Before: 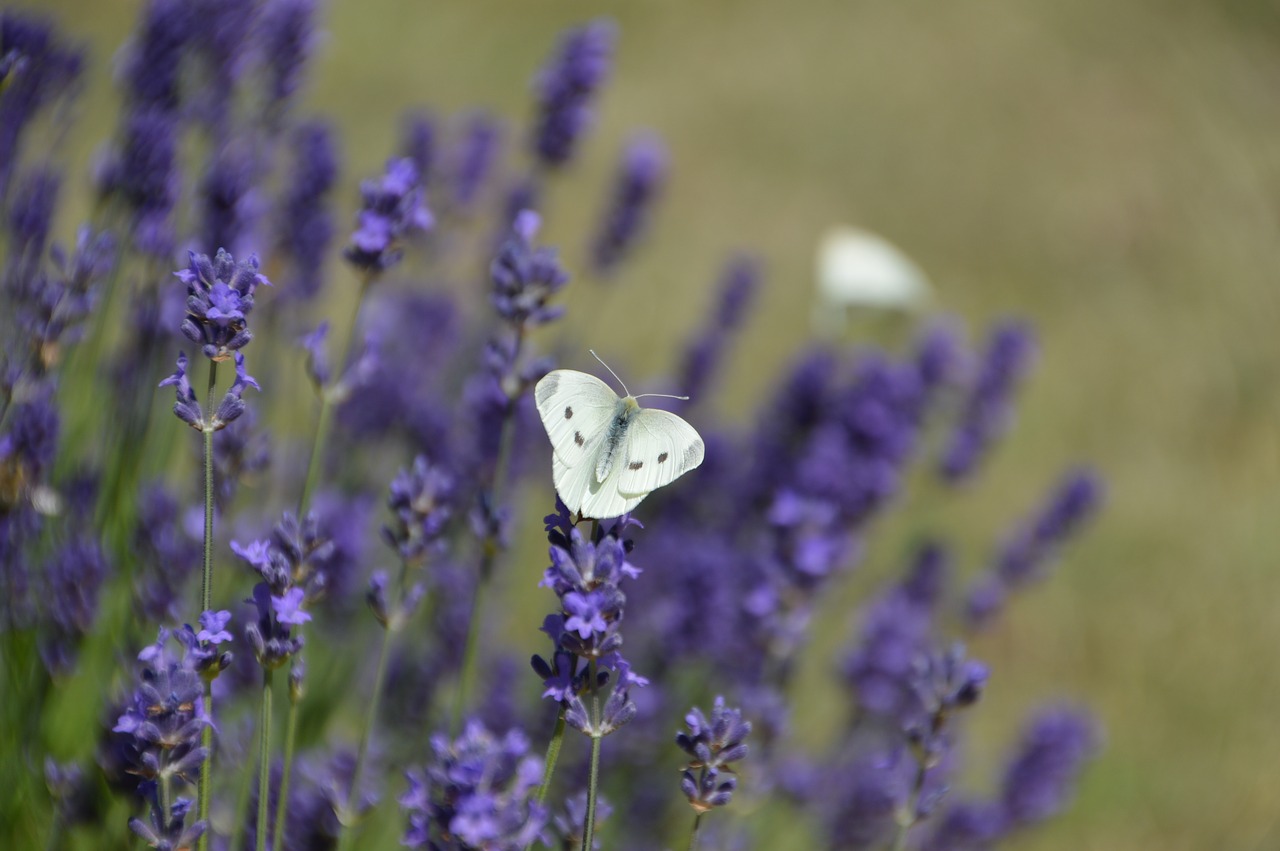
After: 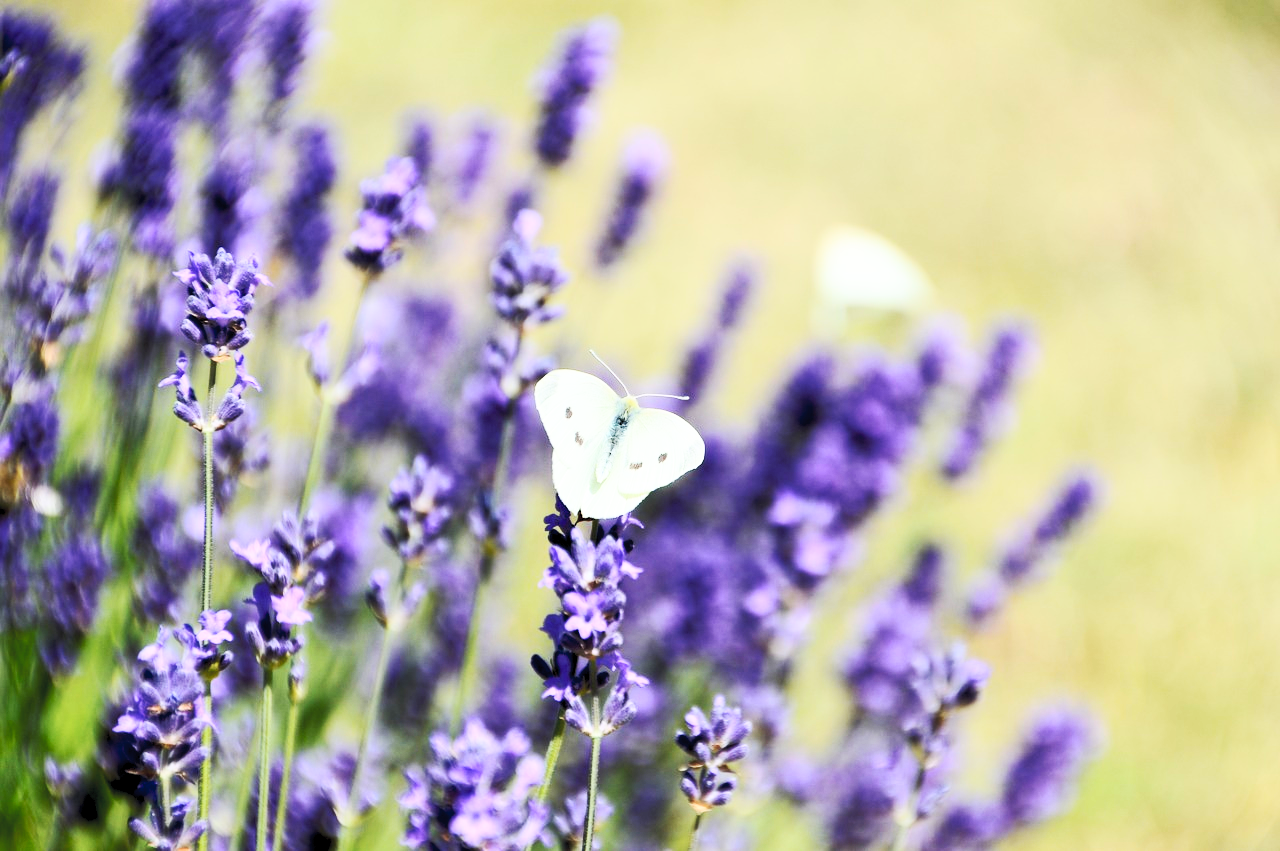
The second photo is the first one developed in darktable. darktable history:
contrast brightness saturation: contrast 0.373, brightness 0.521
base curve: curves: ch0 [(0, 0) (0.036, 0.037) (0.121, 0.228) (0.46, 0.76) (0.859, 0.983) (1, 1)], preserve colors none
exposure: black level correction 0.012, compensate exposure bias true, compensate highlight preservation false
